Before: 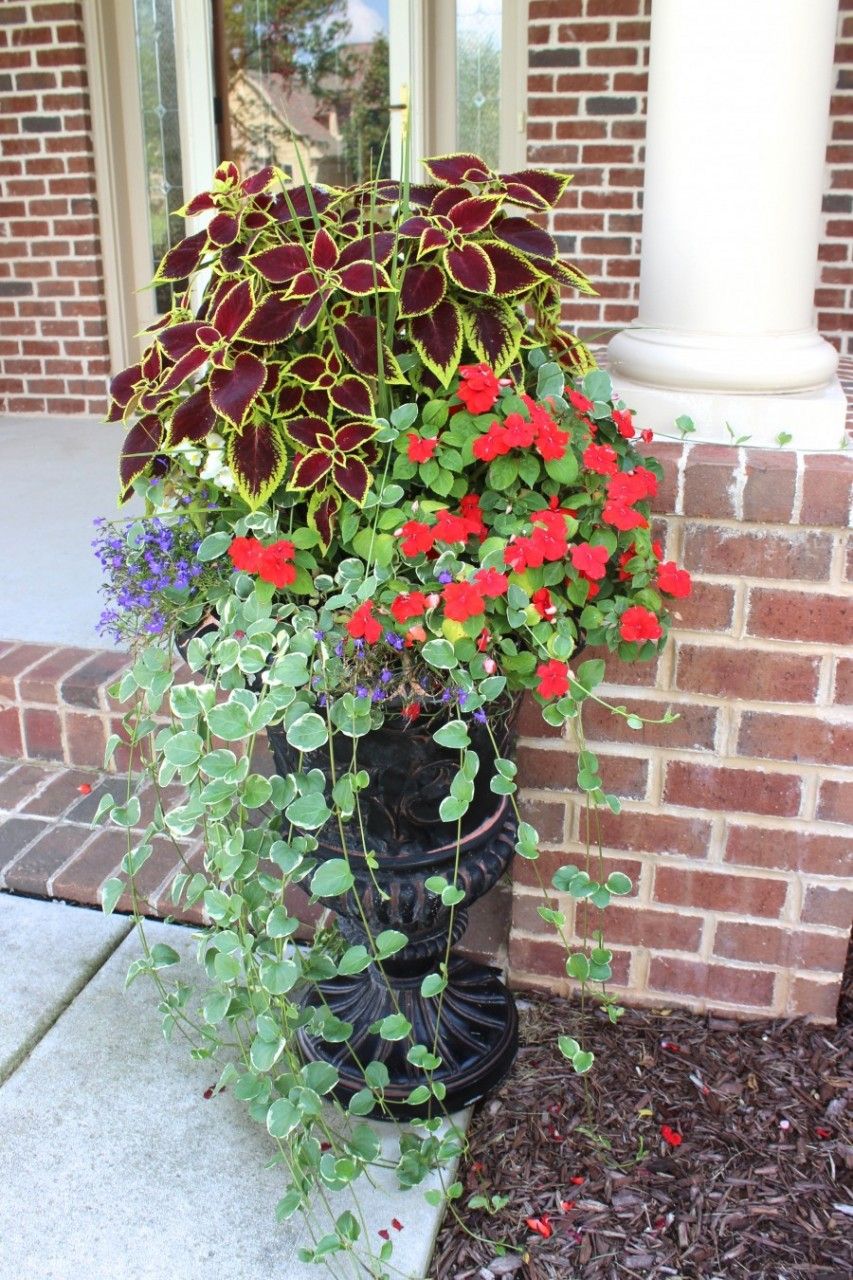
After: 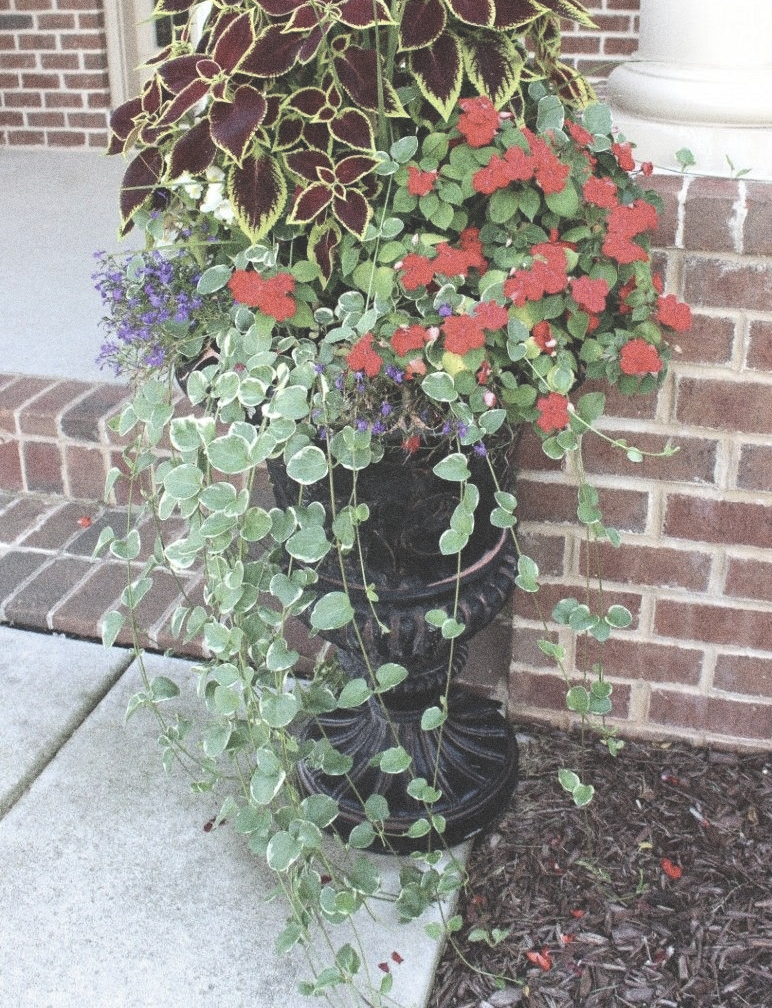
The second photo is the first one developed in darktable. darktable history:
color correction: saturation 0.57
crop: top 20.916%, right 9.437%, bottom 0.316%
grain: coarseness 0.09 ISO, strength 40%
exposure: black level correction -0.03, compensate highlight preservation false
tone equalizer: on, module defaults
